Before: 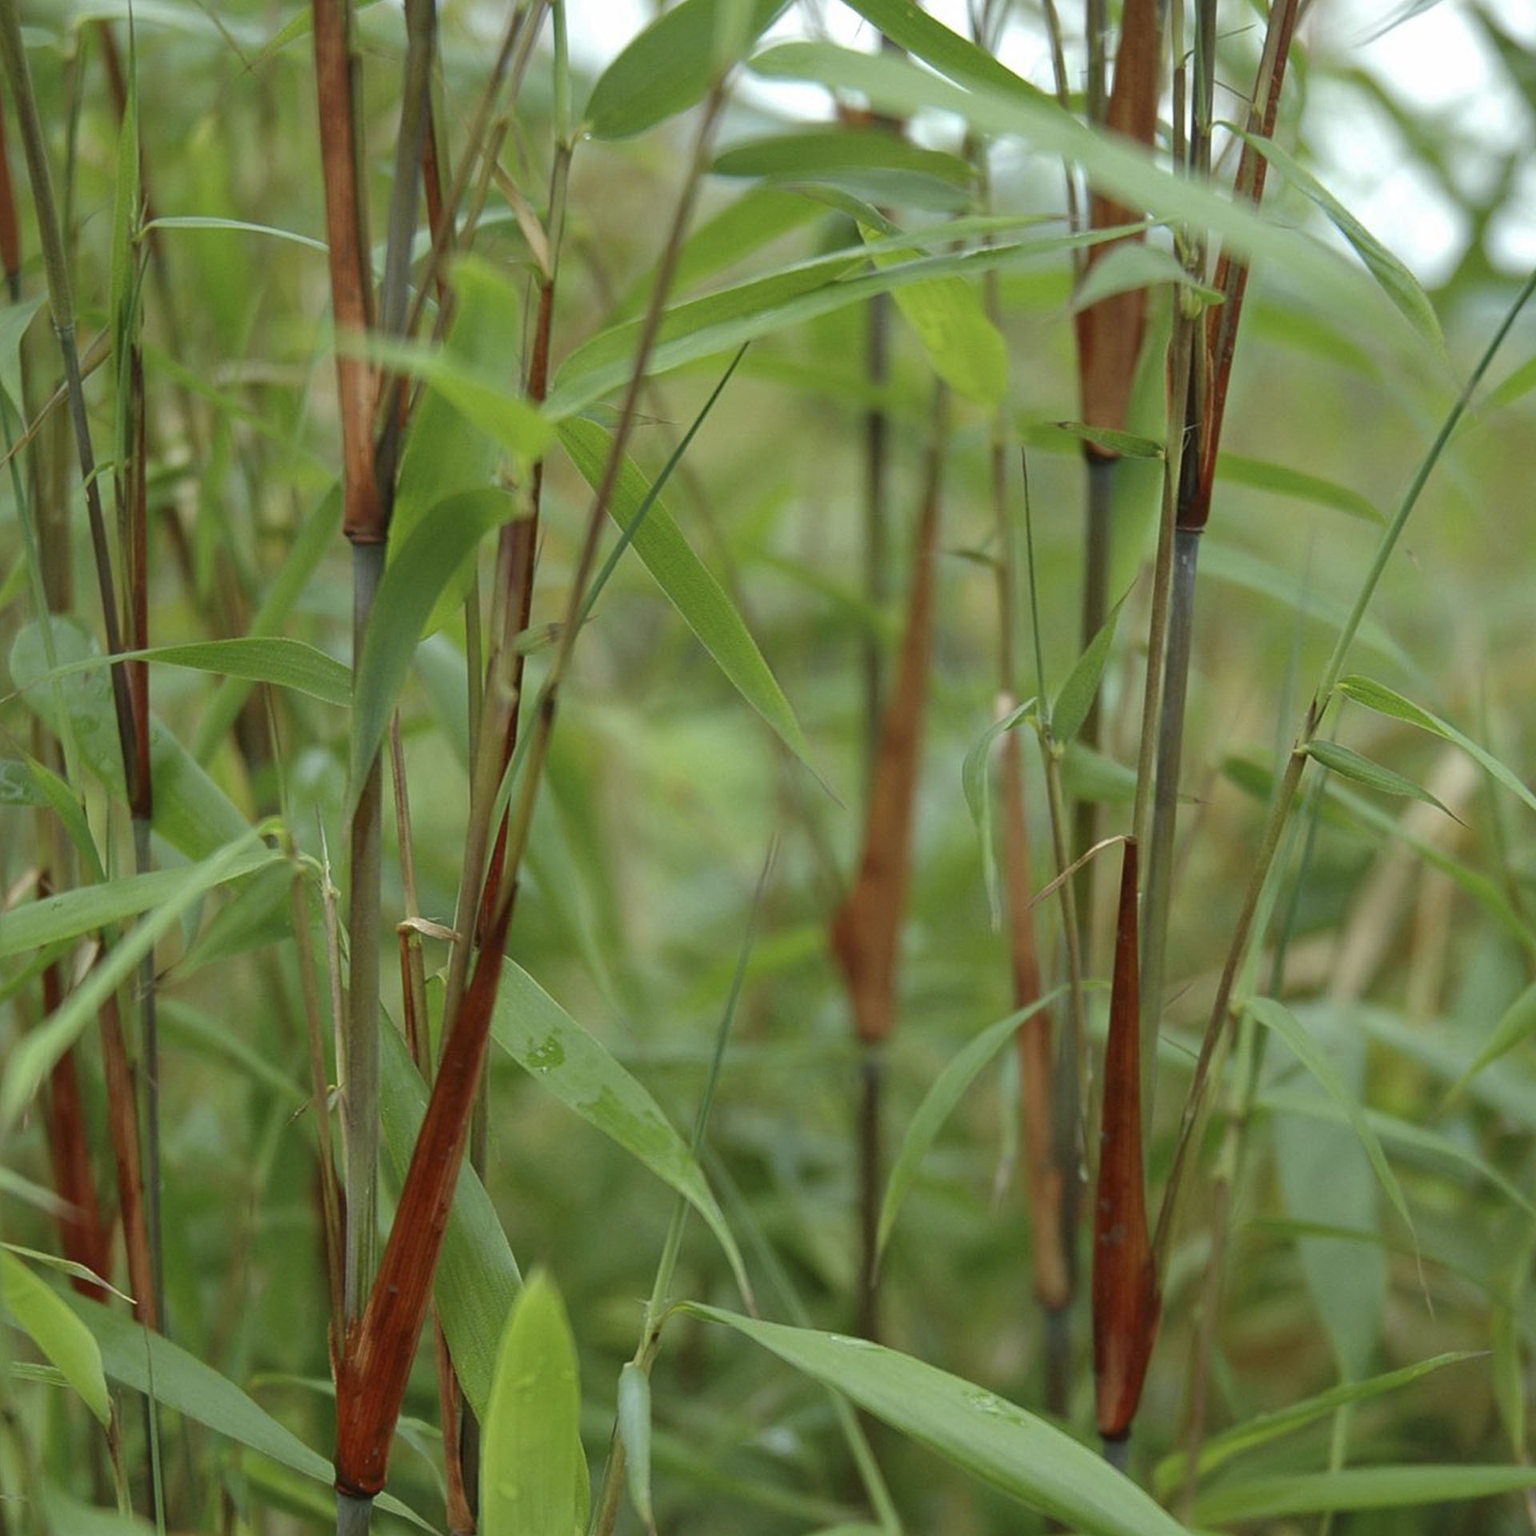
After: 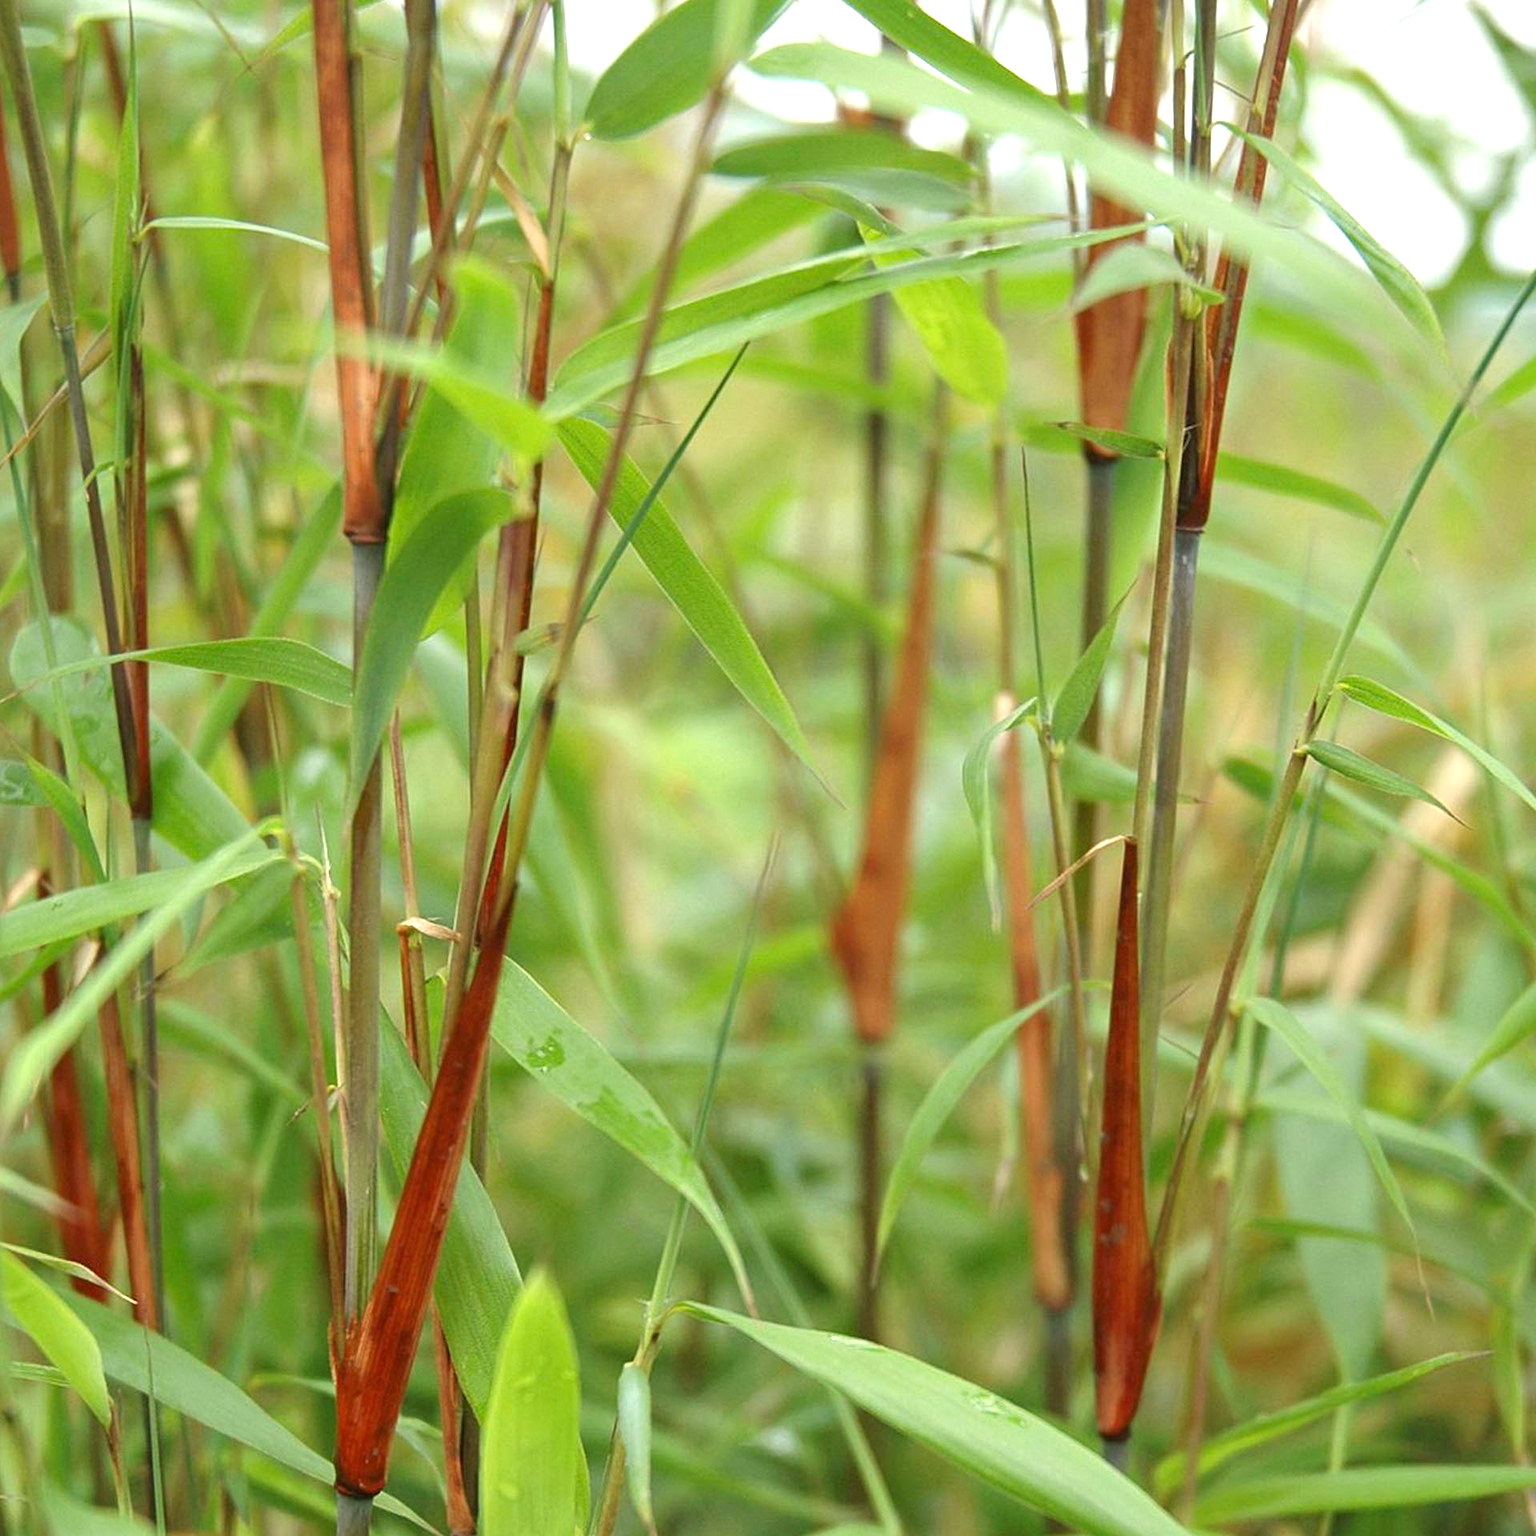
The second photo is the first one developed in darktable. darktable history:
exposure: black level correction 0, exposure 1.001 EV, compensate exposure bias true, compensate highlight preservation false
color correction: highlights a* 7.08, highlights b* 4.35
